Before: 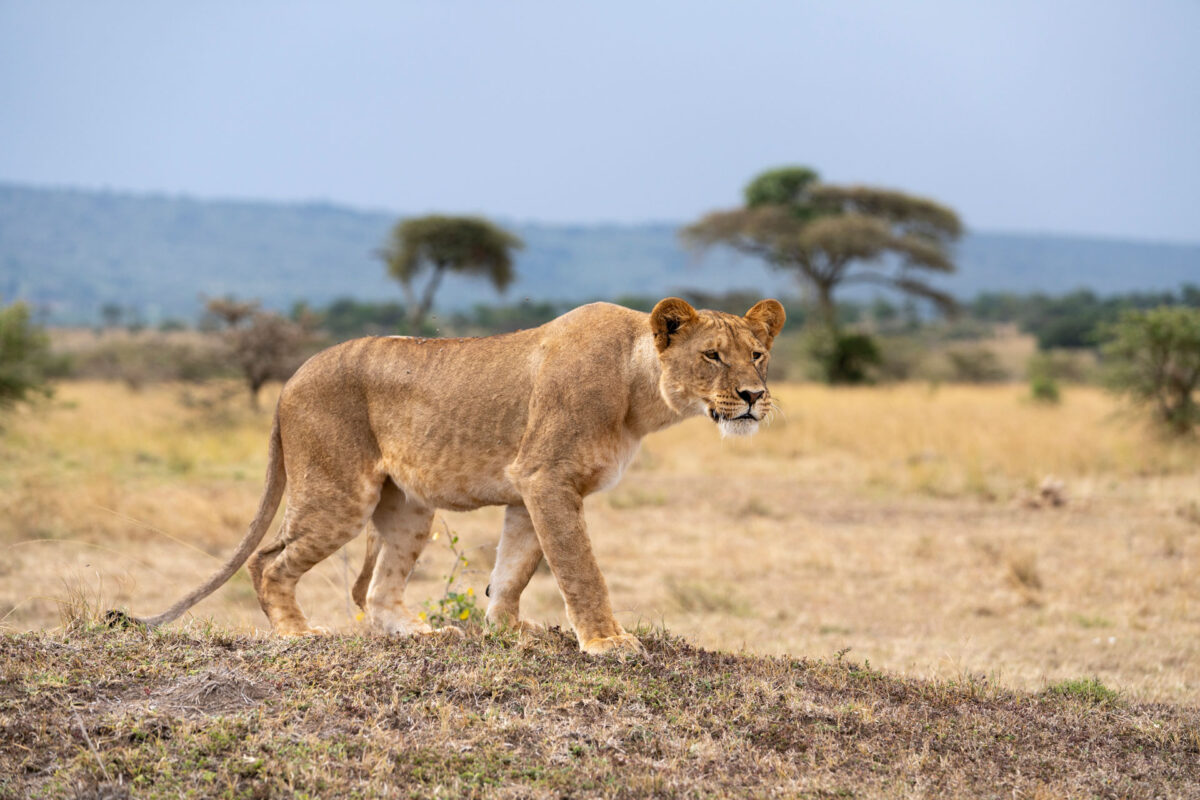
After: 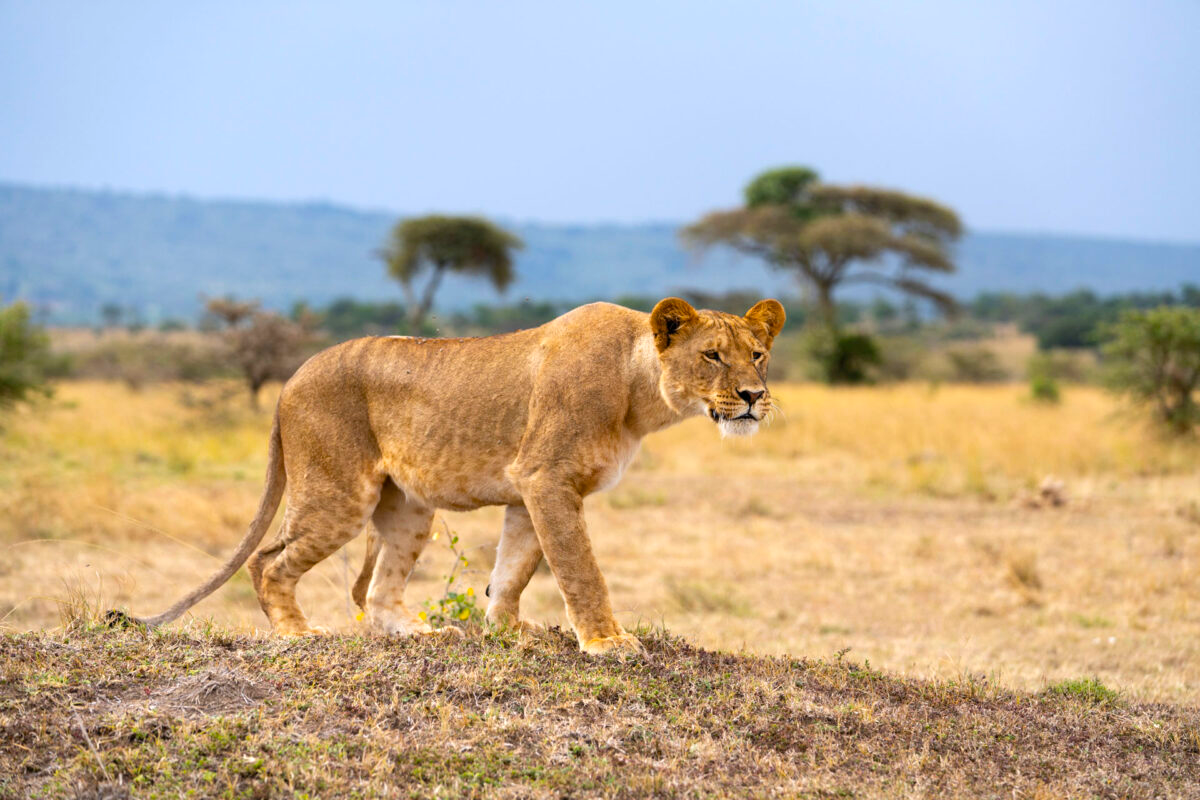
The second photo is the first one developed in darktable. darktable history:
color balance rgb: perceptual saturation grading › global saturation 20%, global vibrance 20%
levels: levels [0, 0.476, 0.951]
